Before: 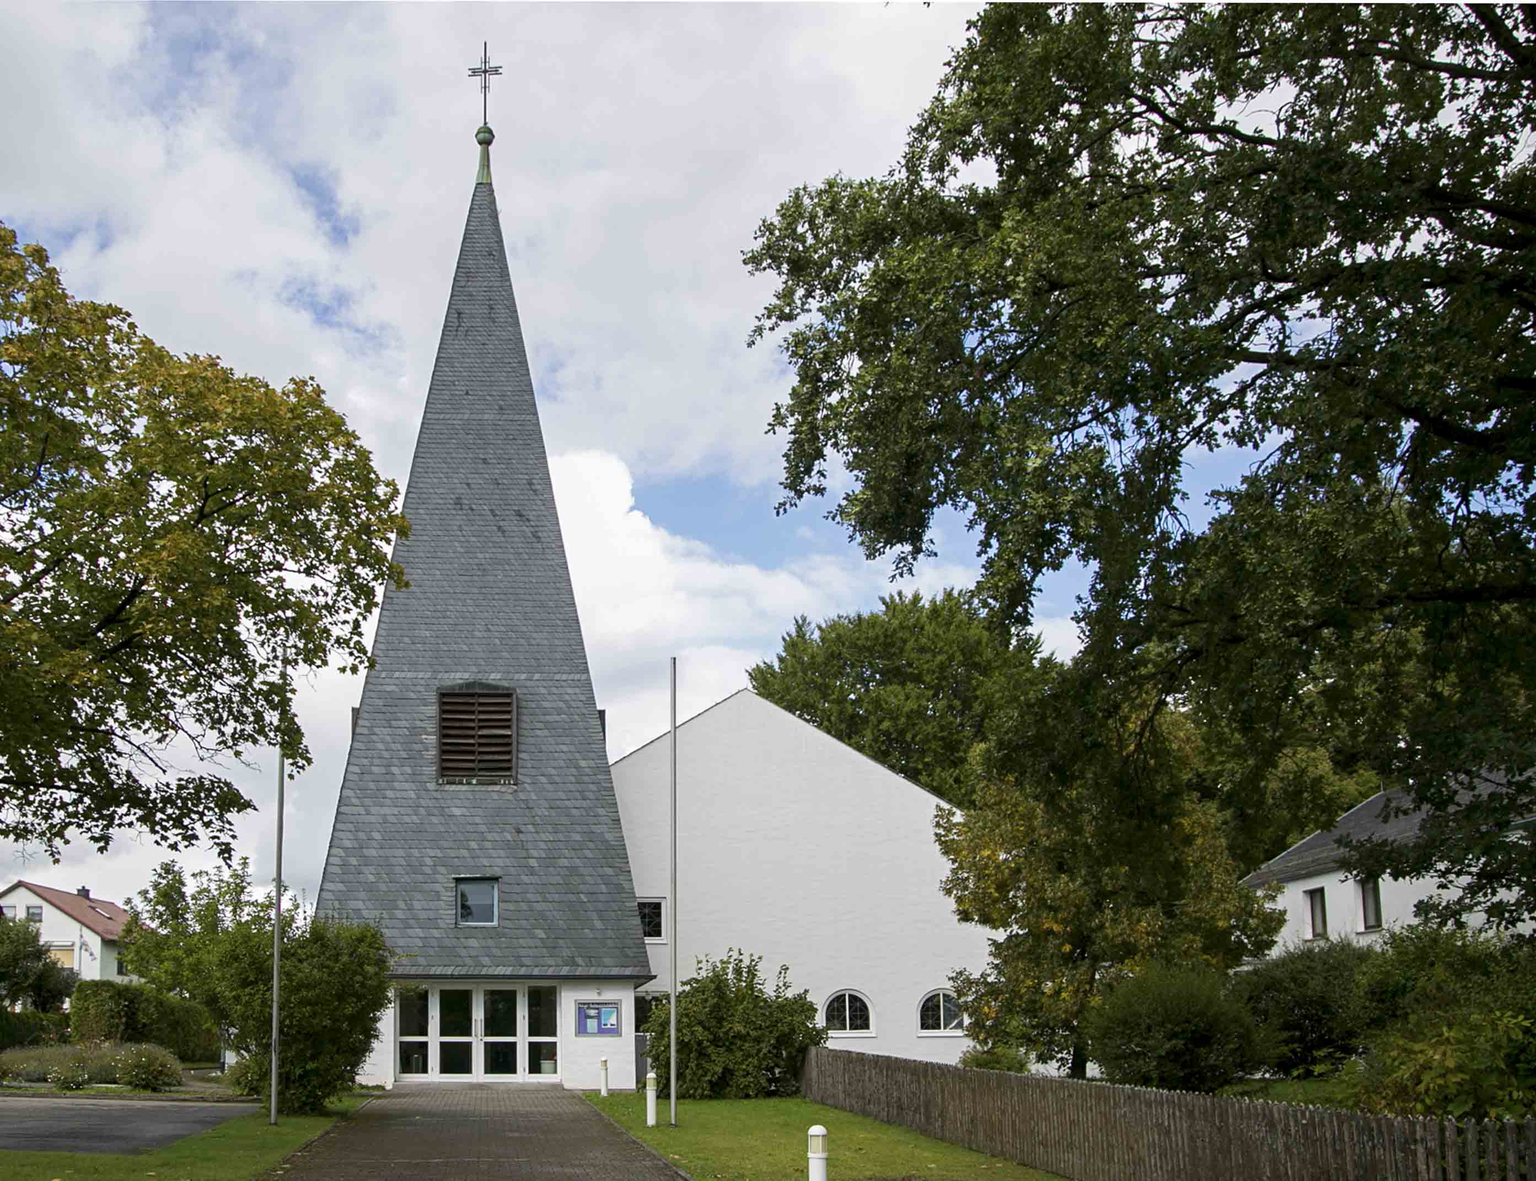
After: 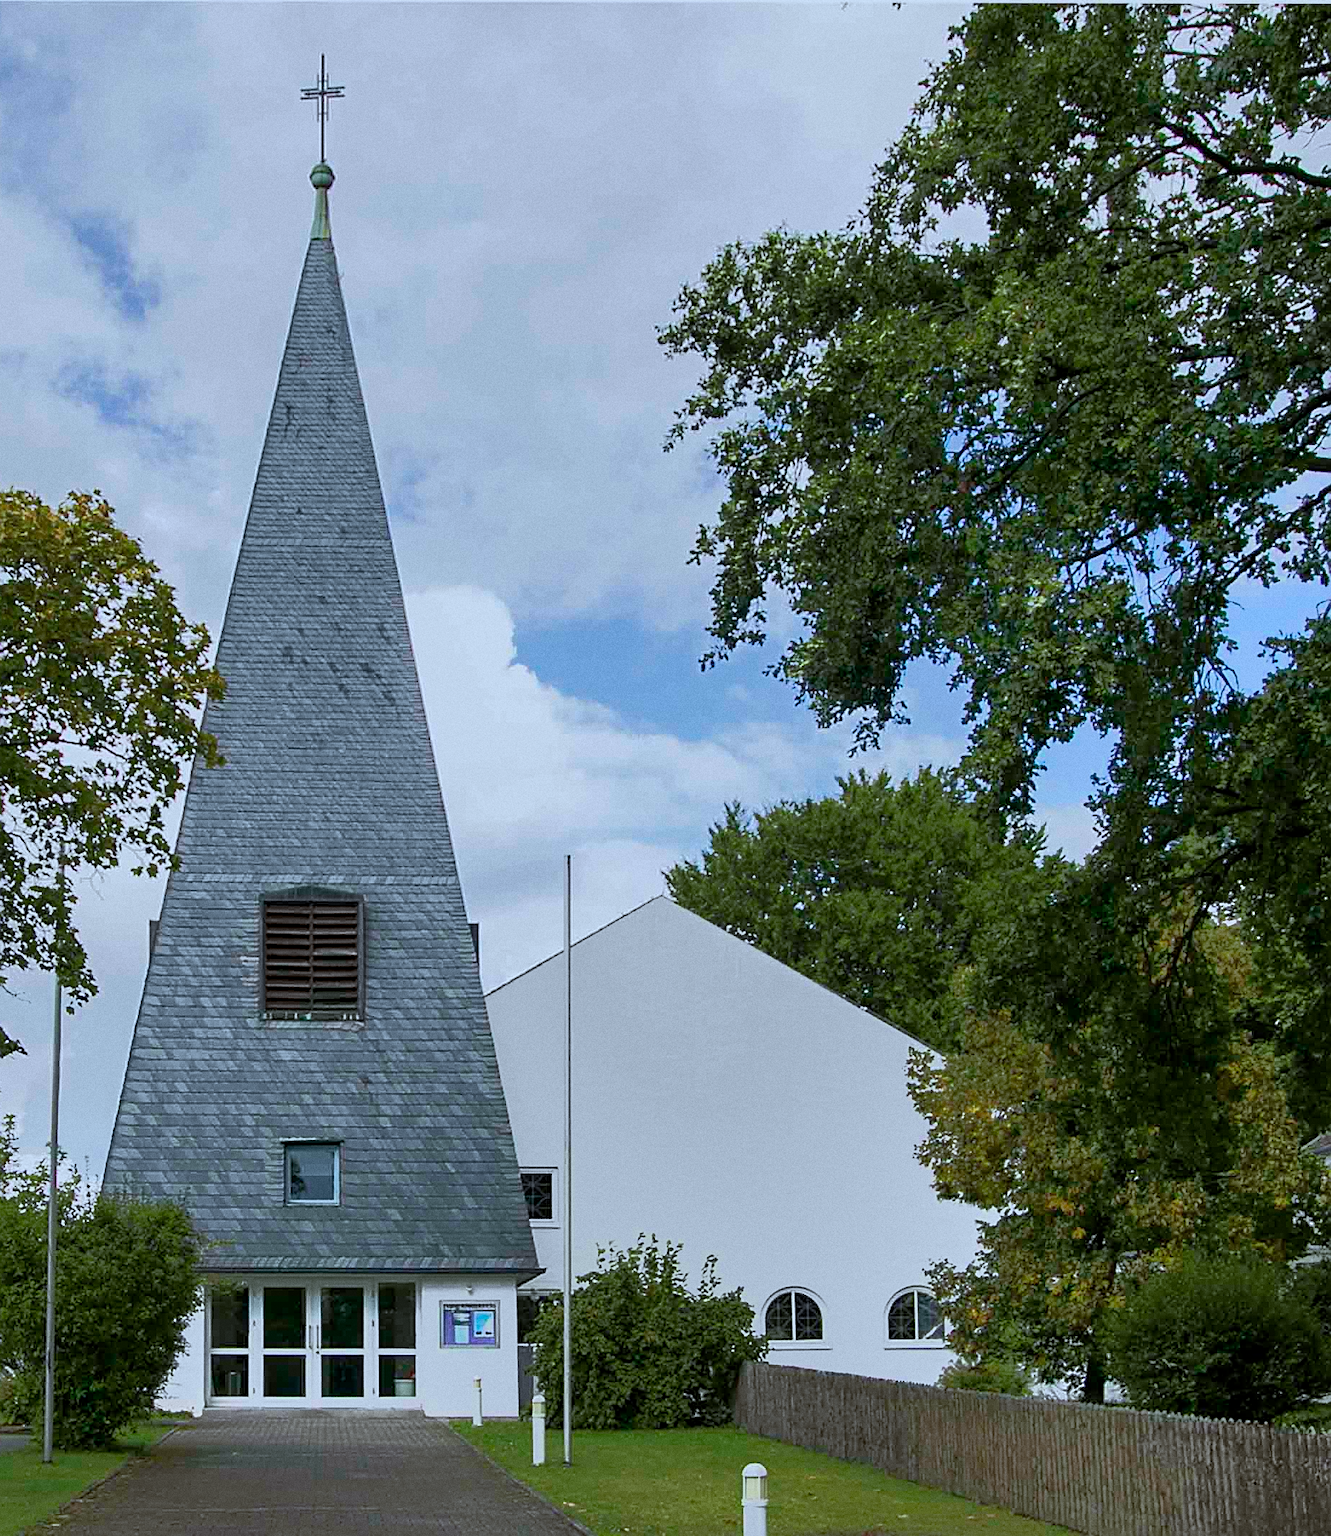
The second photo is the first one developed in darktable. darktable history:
crop and rotate: left 15.446%, right 17.836%
grain: coarseness 0.47 ISO
tone equalizer: -7 EV -0.63 EV, -6 EV 1 EV, -5 EV -0.45 EV, -4 EV 0.43 EV, -3 EV 0.41 EV, -2 EV 0.15 EV, -1 EV -0.15 EV, +0 EV -0.39 EV, smoothing diameter 25%, edges refinement/feathering 10, preserve details guided filter
sharpen: on, module defaults
white balance: red 0.931, blue 1.11
